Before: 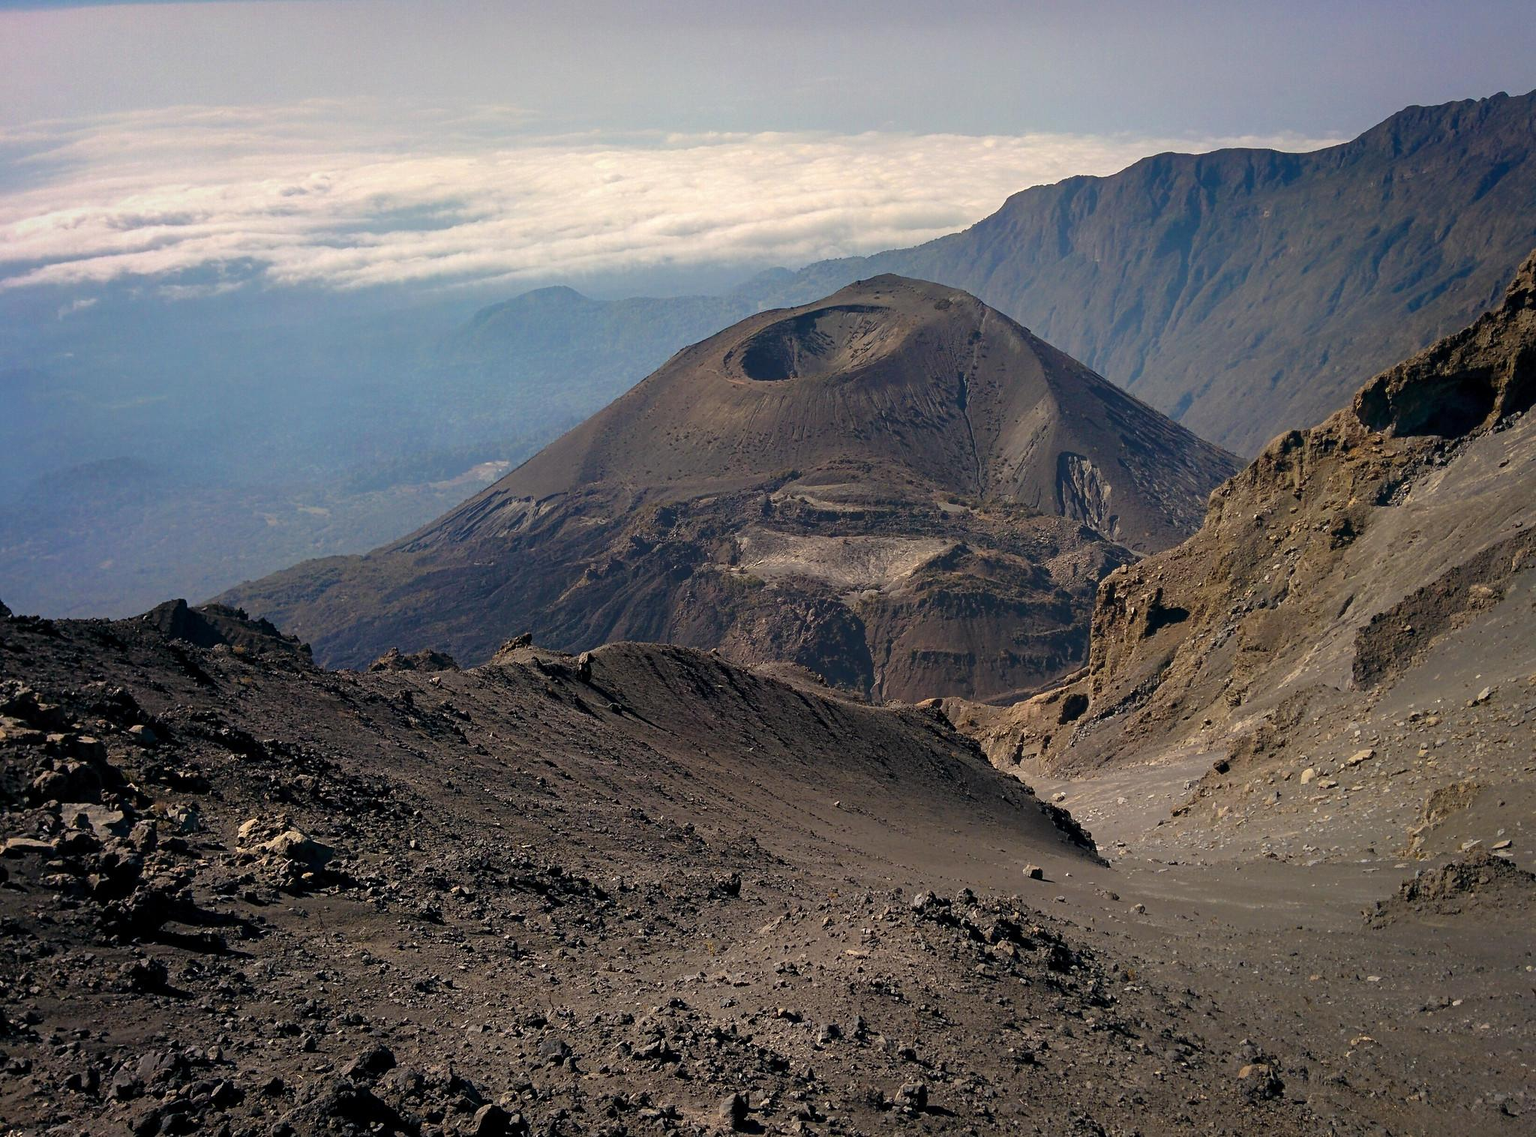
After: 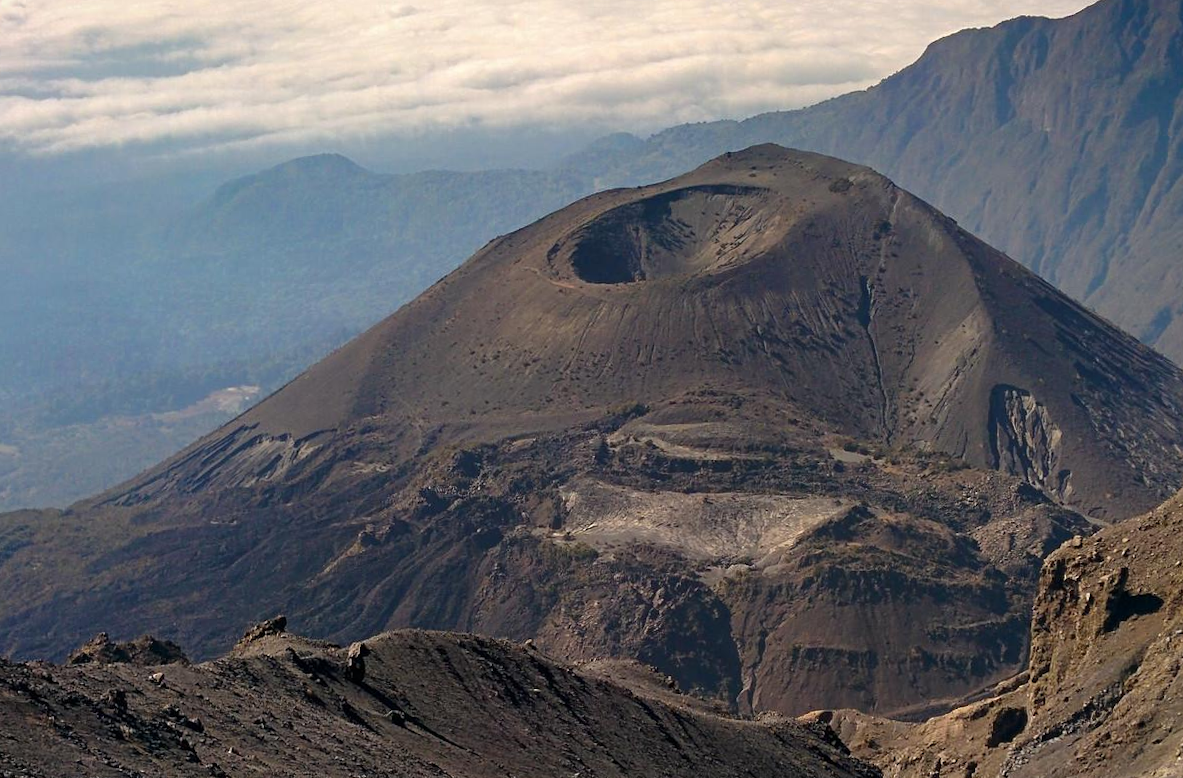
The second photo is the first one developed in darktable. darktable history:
rotate and perspective: rotation 0.8°, automatic cropping off
crop: left 20.932%, top 15.471%, right 21.848%, bottom 34.081%
